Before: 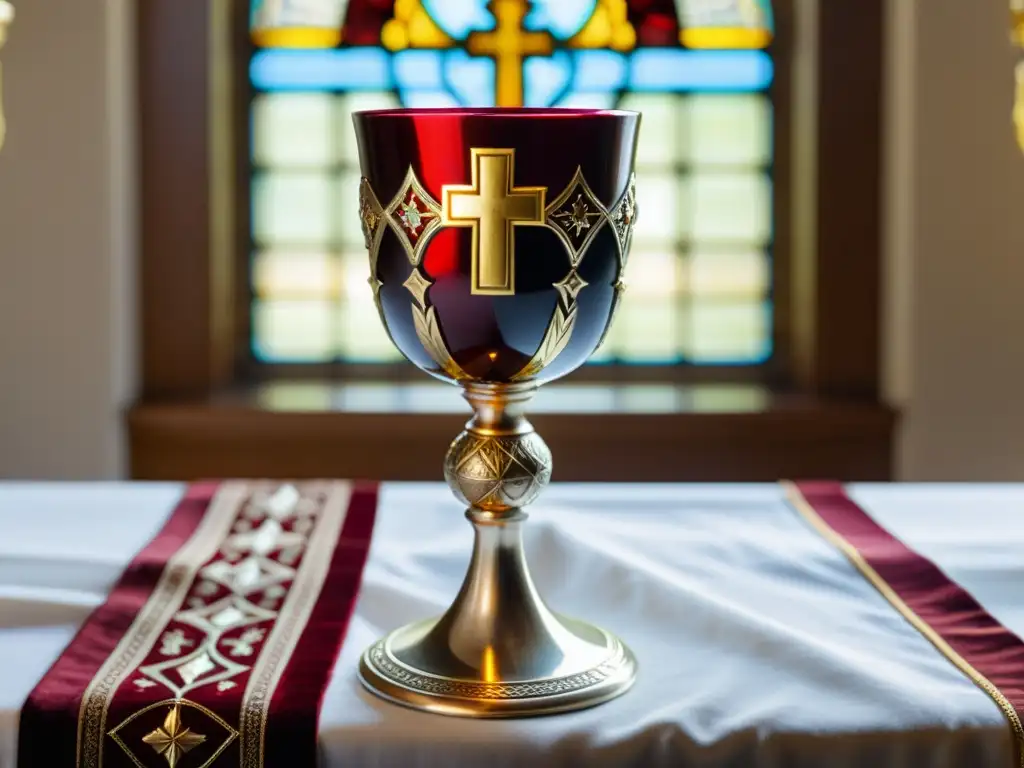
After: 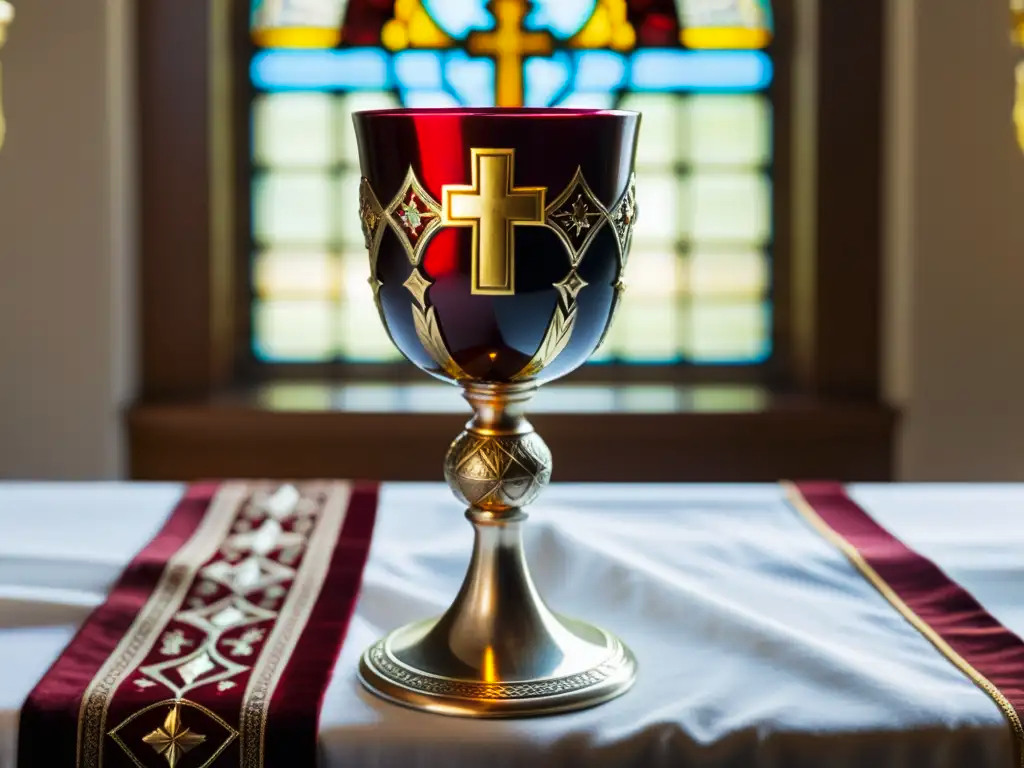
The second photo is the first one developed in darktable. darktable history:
tone curve: curves: ch0 [(0, 0) (0.003, 0.002) (0.011, 0.009) (0.025, 0.022) (0.044, 0.041) (0.069, 0.059) (0.1, 0.082) (0.136, 0.106) (0.177, 0.138) (0.224, 0.179) (0.277, 0.226) (0.335, 0.28) (0.399, 0.342) (0.468, 0.413) (0.543, 0.493) (0.623, 0.591) (0.709, 0.699) (0.801, 0.804) (0.898, 0.899) (1, 1)], preserve colors none
